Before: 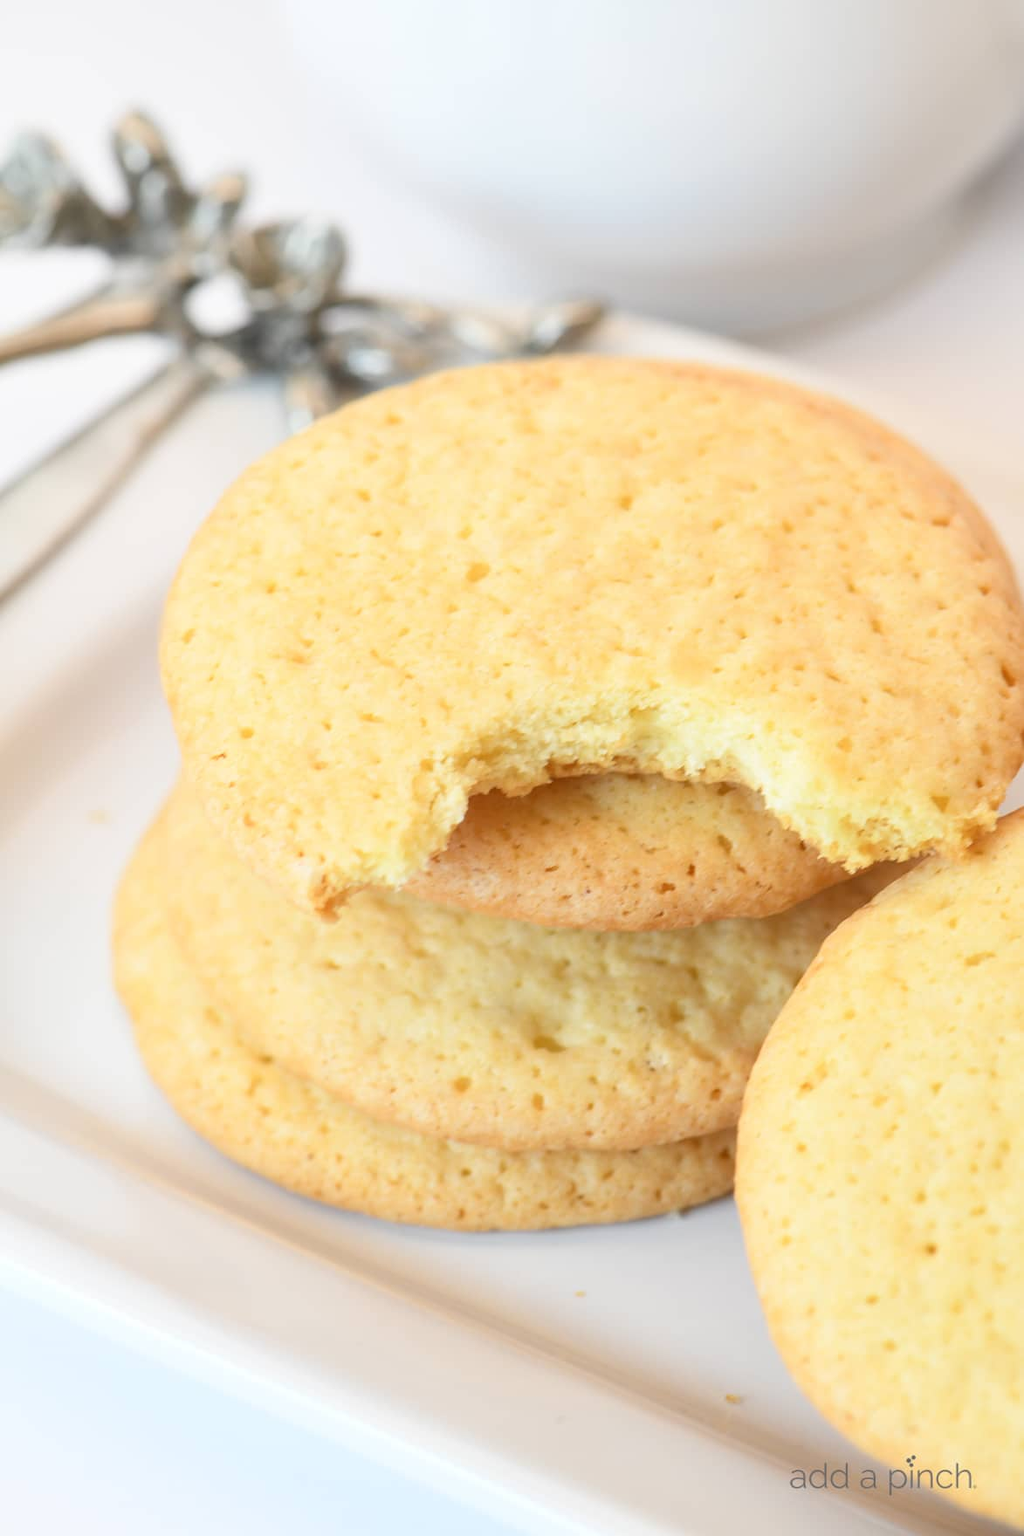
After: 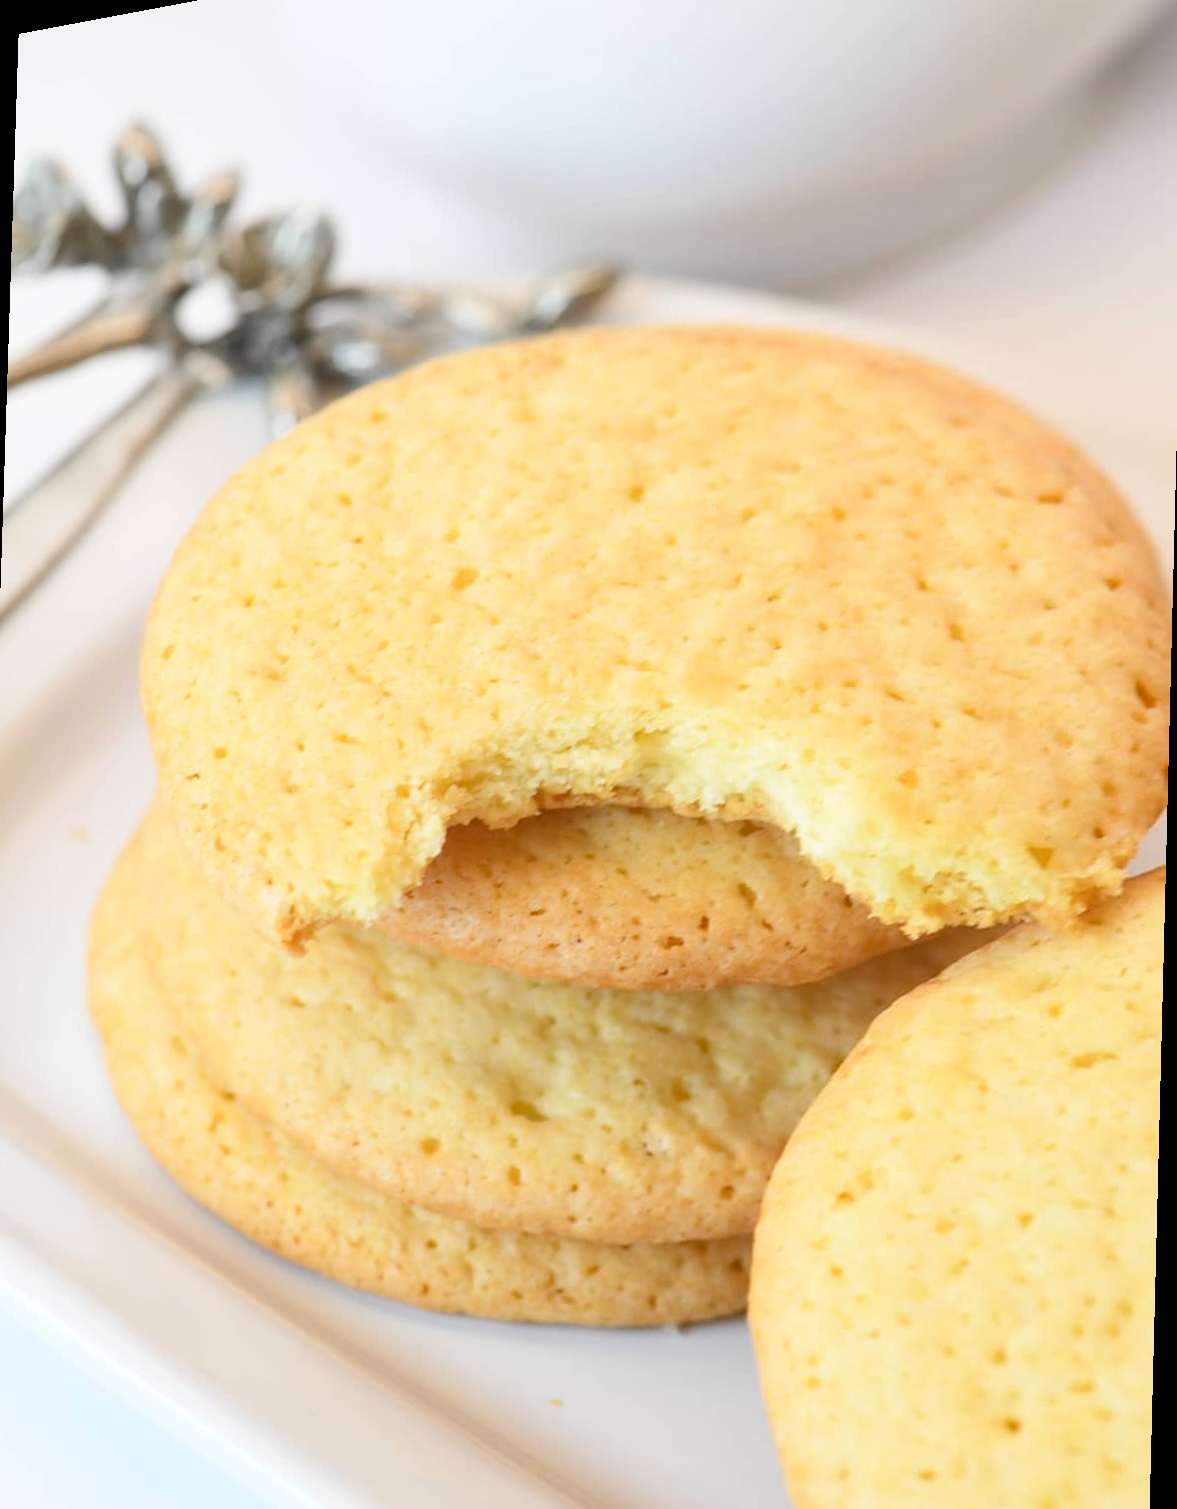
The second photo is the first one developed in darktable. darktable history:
haze removal: compatibility mode true, adaptive false
color balance rgb: saturation formula JzAzBz (2021)
rotate and perspective: rotation 1.69°, lens shift (vertical) -0.023, lens shift (horizontal) -0.291, crop left 0.025, crop right 0.988, crop top 0.092, crop bottom 0.842
